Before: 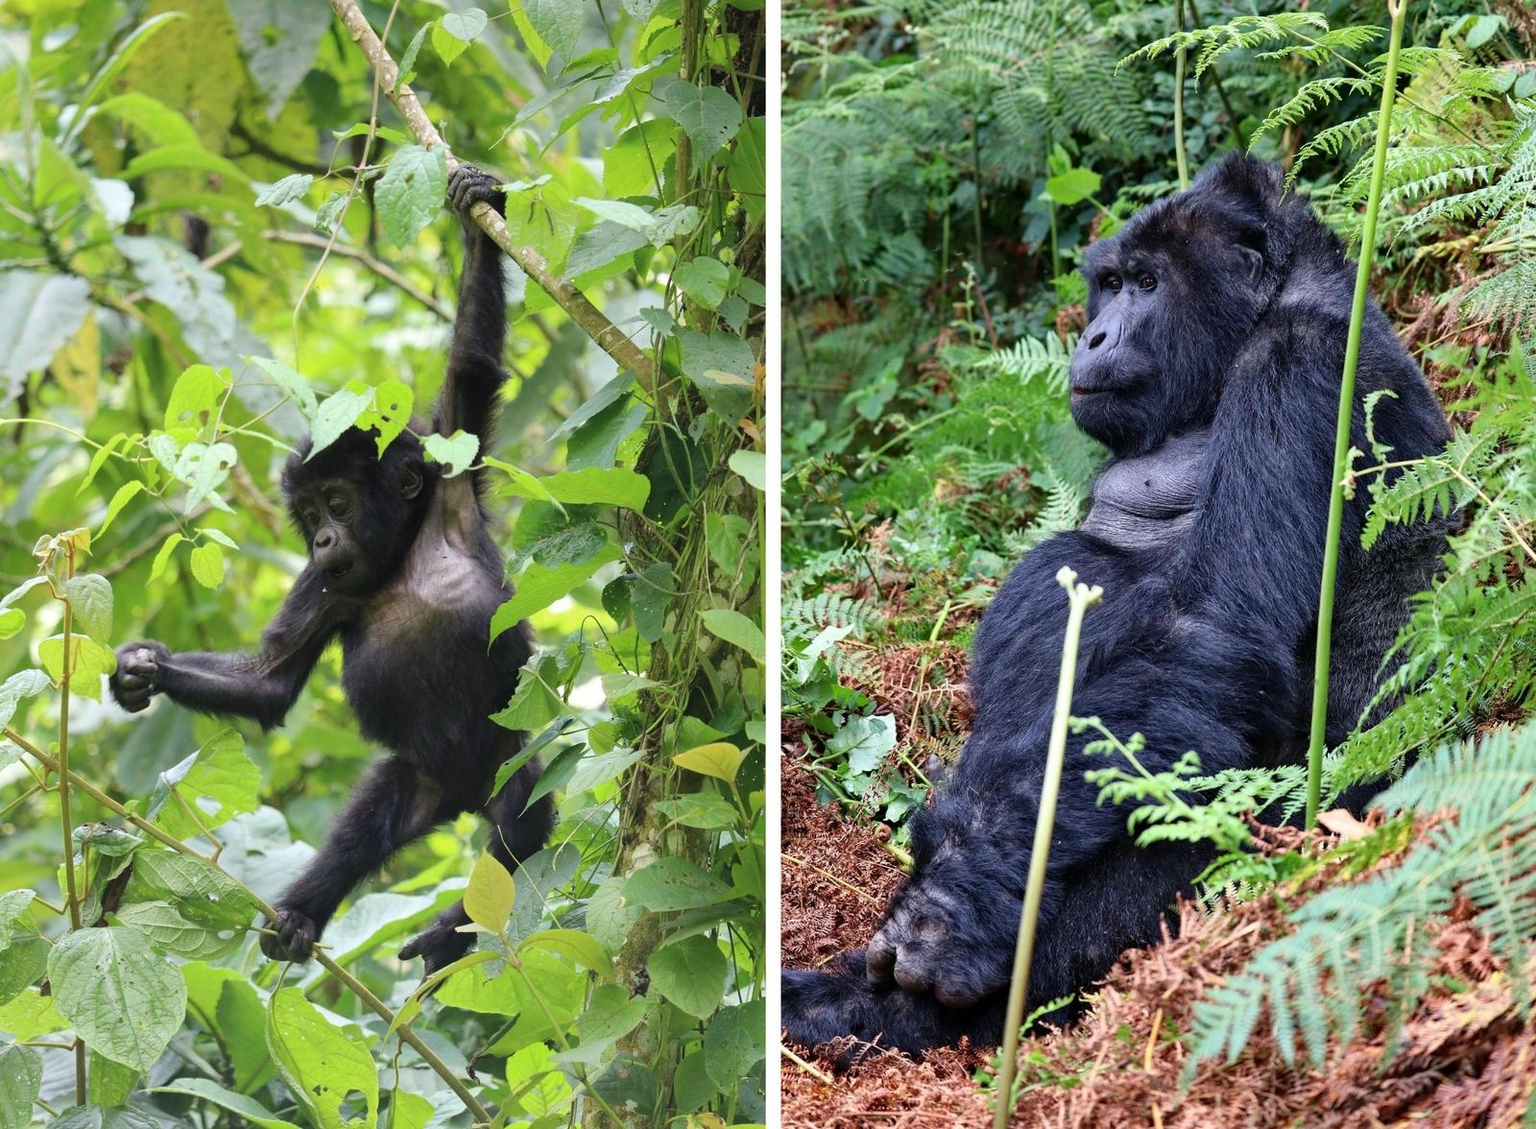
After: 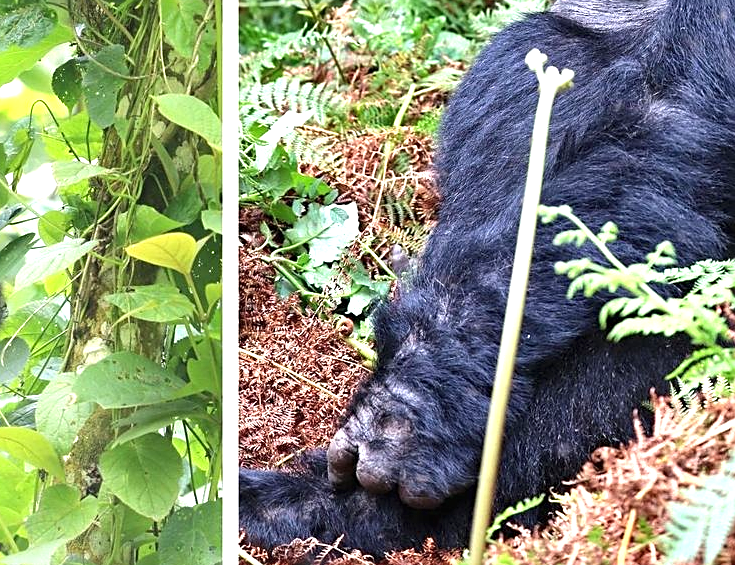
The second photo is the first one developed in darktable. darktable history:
tone equalizer: edges refinement/feathering 500, mask exposure compensation -1.57 EV, preserve details no
exposure: black level correction -0.001, exposure 0.907 EV, compensate highlight preservation false
sharpen: on, module defaults
crop: left 35.969%, top 46.04%, right 18.078%, bottom 5.901%
